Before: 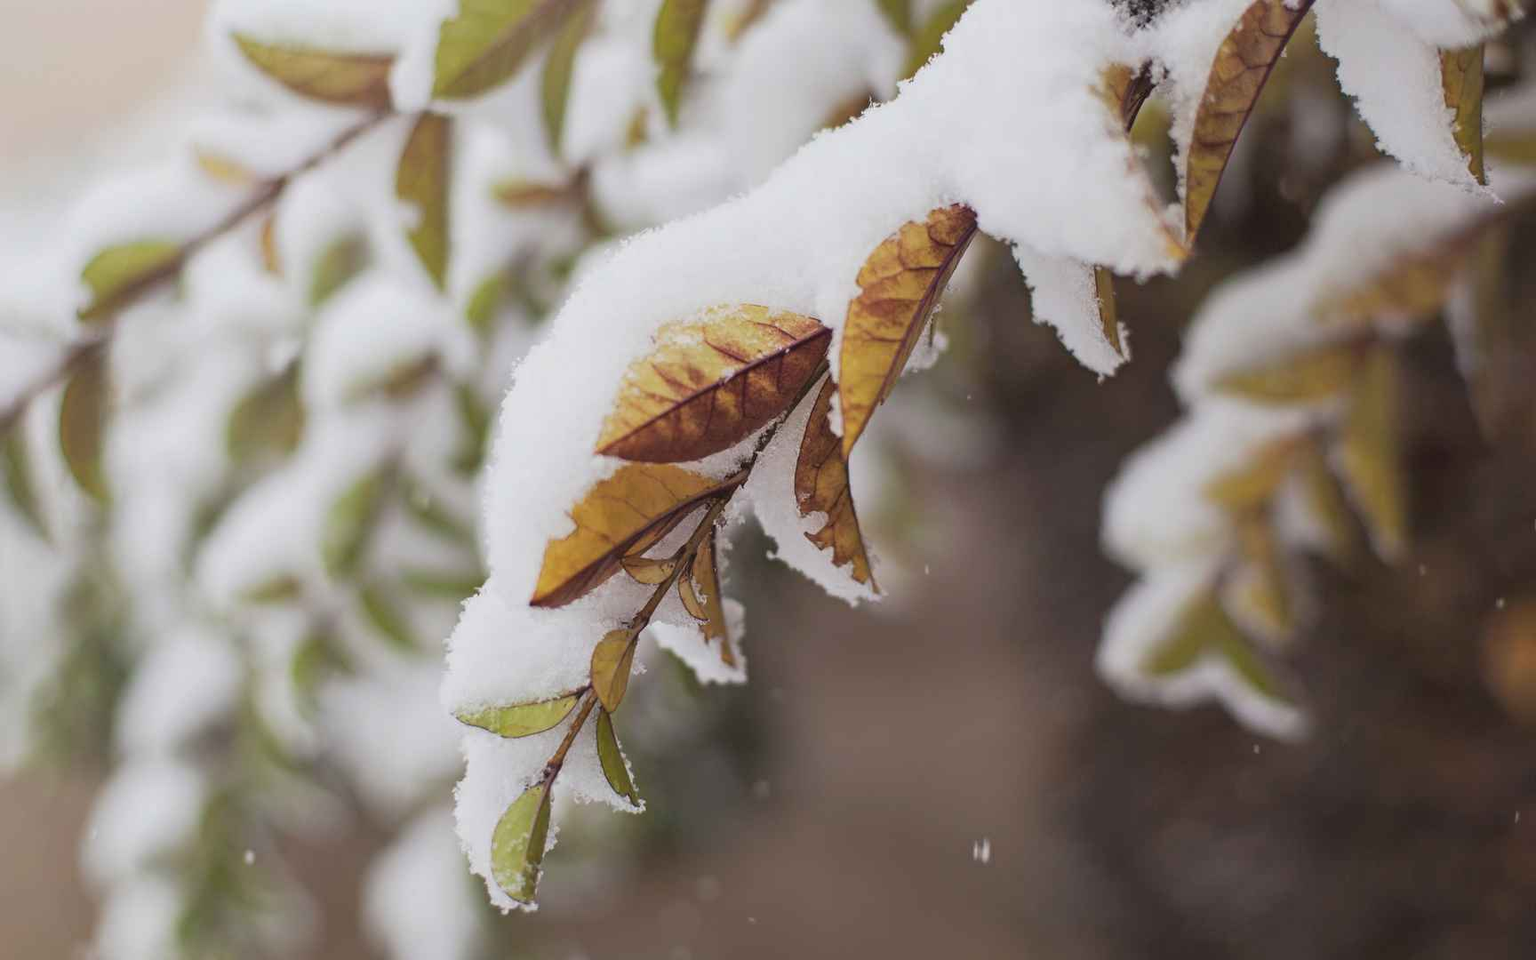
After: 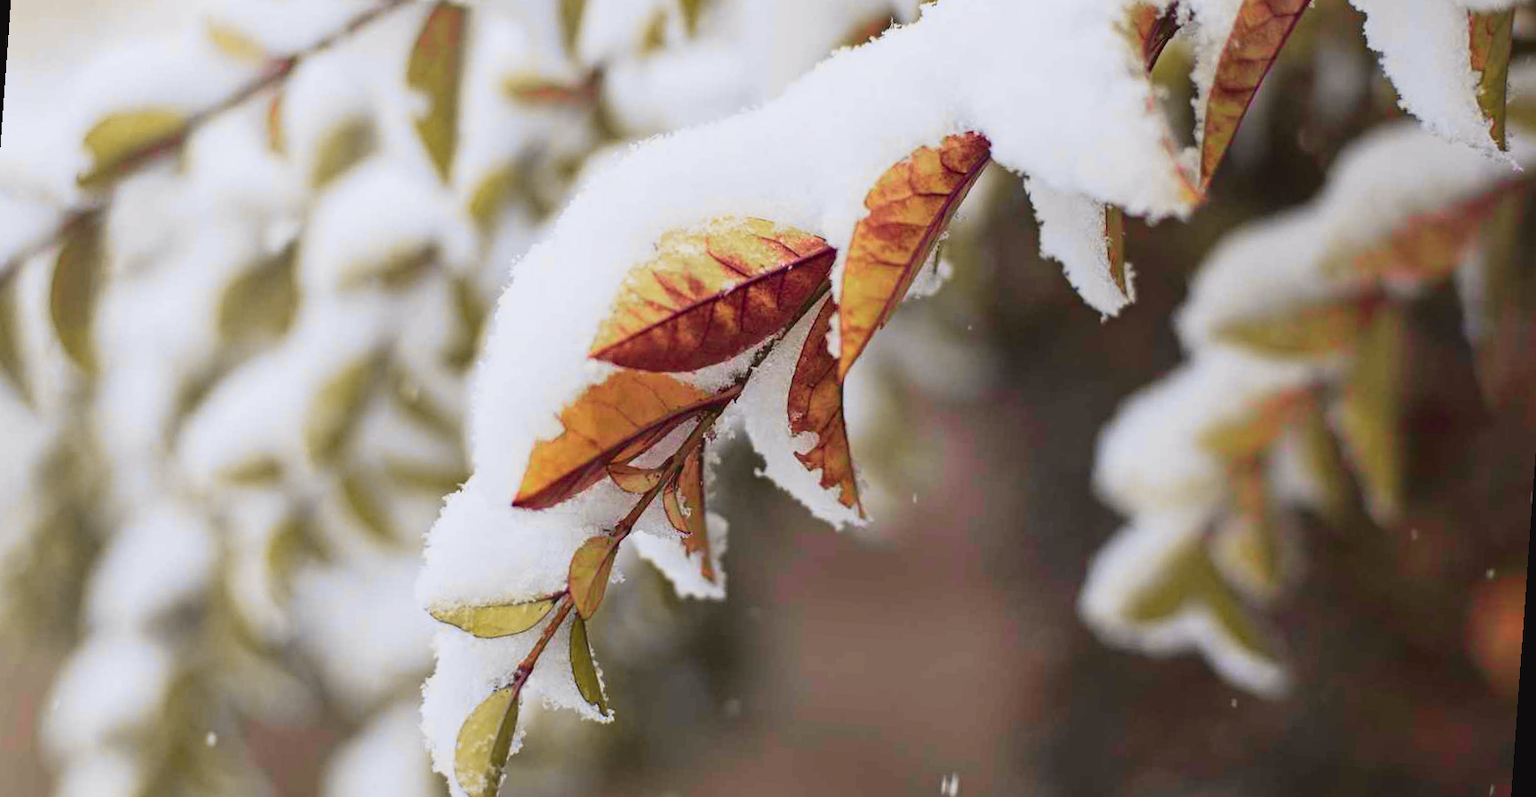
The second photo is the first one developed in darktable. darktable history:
rotate and perspective: rotation 4.1°, automatic cropping off
contrast brightness saturation: contrast 0.07
tone curve: curves: ch0 [(0, 0.036) (0.119, 0.115) (0.466, 0.498) (0.715, 0.767) (0.817, 0.865) (1, 0.998)]; ch1 [(0, 0) (0.377, 0.424) (0.442, 0.491) (0.487, 0.502) (0.514, 0.512) (0.536, 0.577) (0.66, 0.724) (1, 1)]; ch2 [(0, 0) (0.38, 0.405) (0.463, 0.443) (0.492, 0.486) (0.526, 0.541) (0.578, 0.598) (1, 1)], color space Lab, independent channels, preserve colors none
crop and rotate: left 2.991%, top 13.302%, right 1.981%, bottom 12.636%
white balance: red 0.978, blue 0.999
